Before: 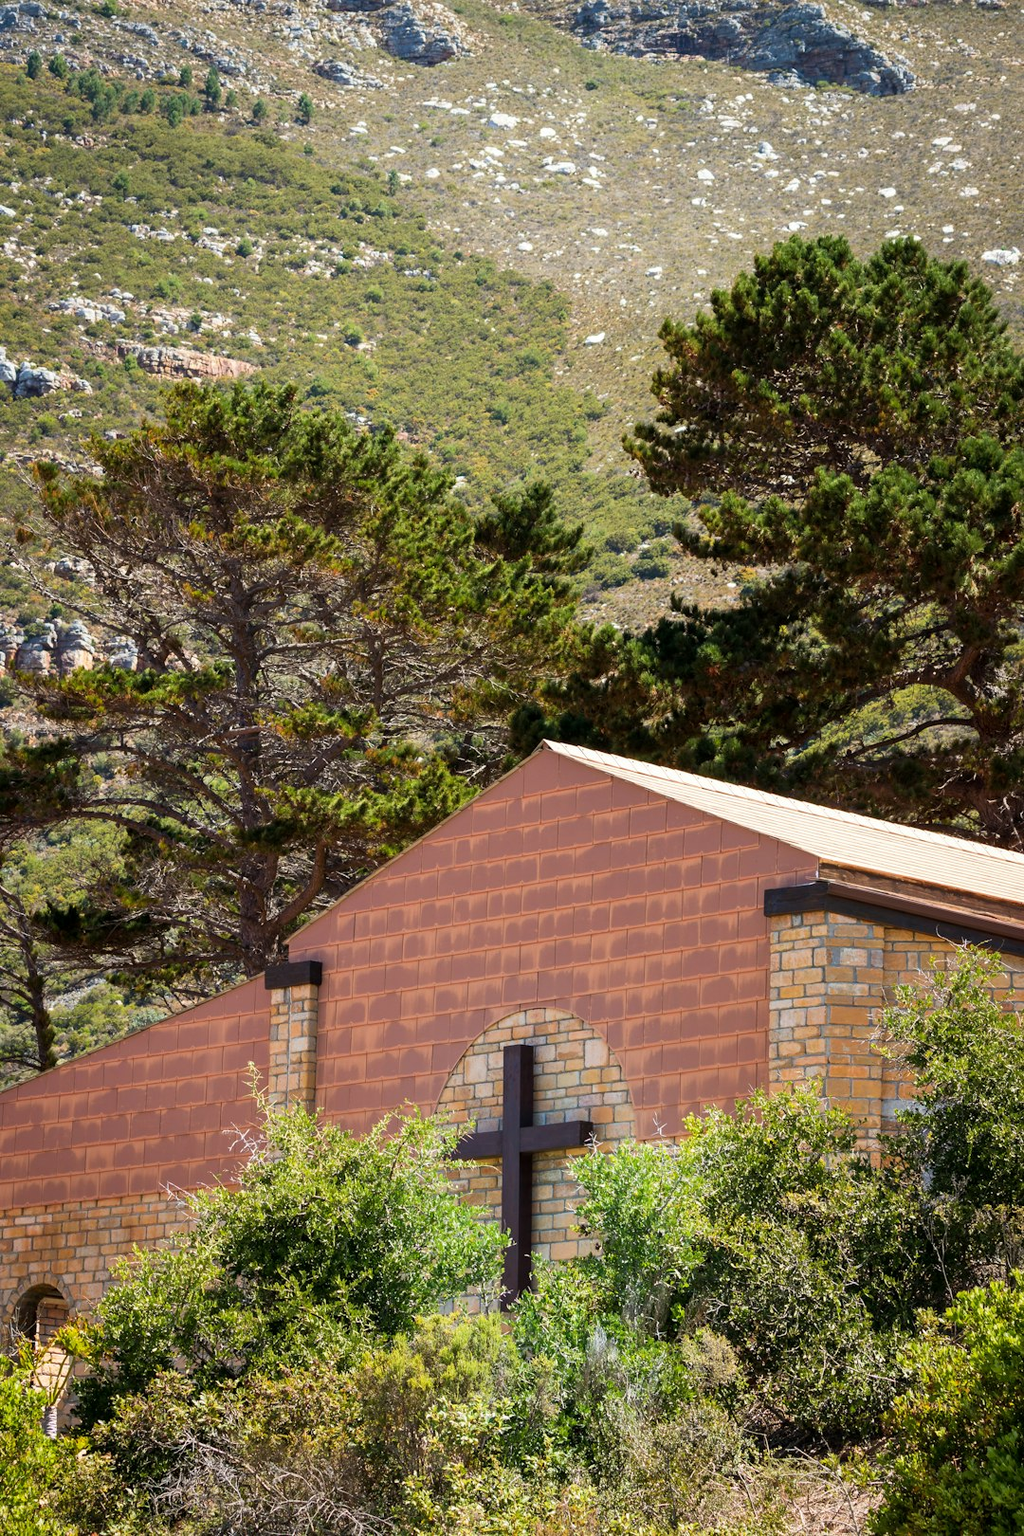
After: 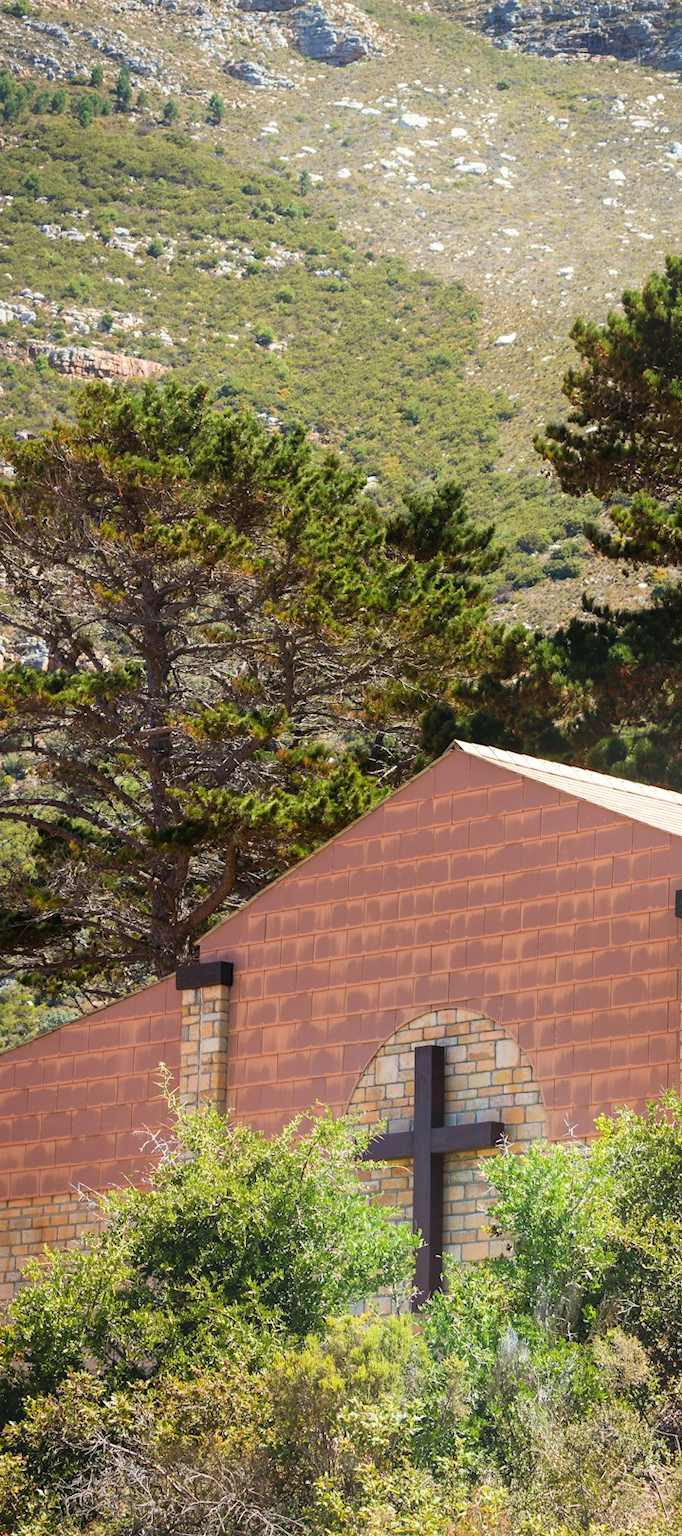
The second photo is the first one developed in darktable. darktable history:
bloom: on, module defaults
crop and rotate: left 8.786%, right 24.548%
